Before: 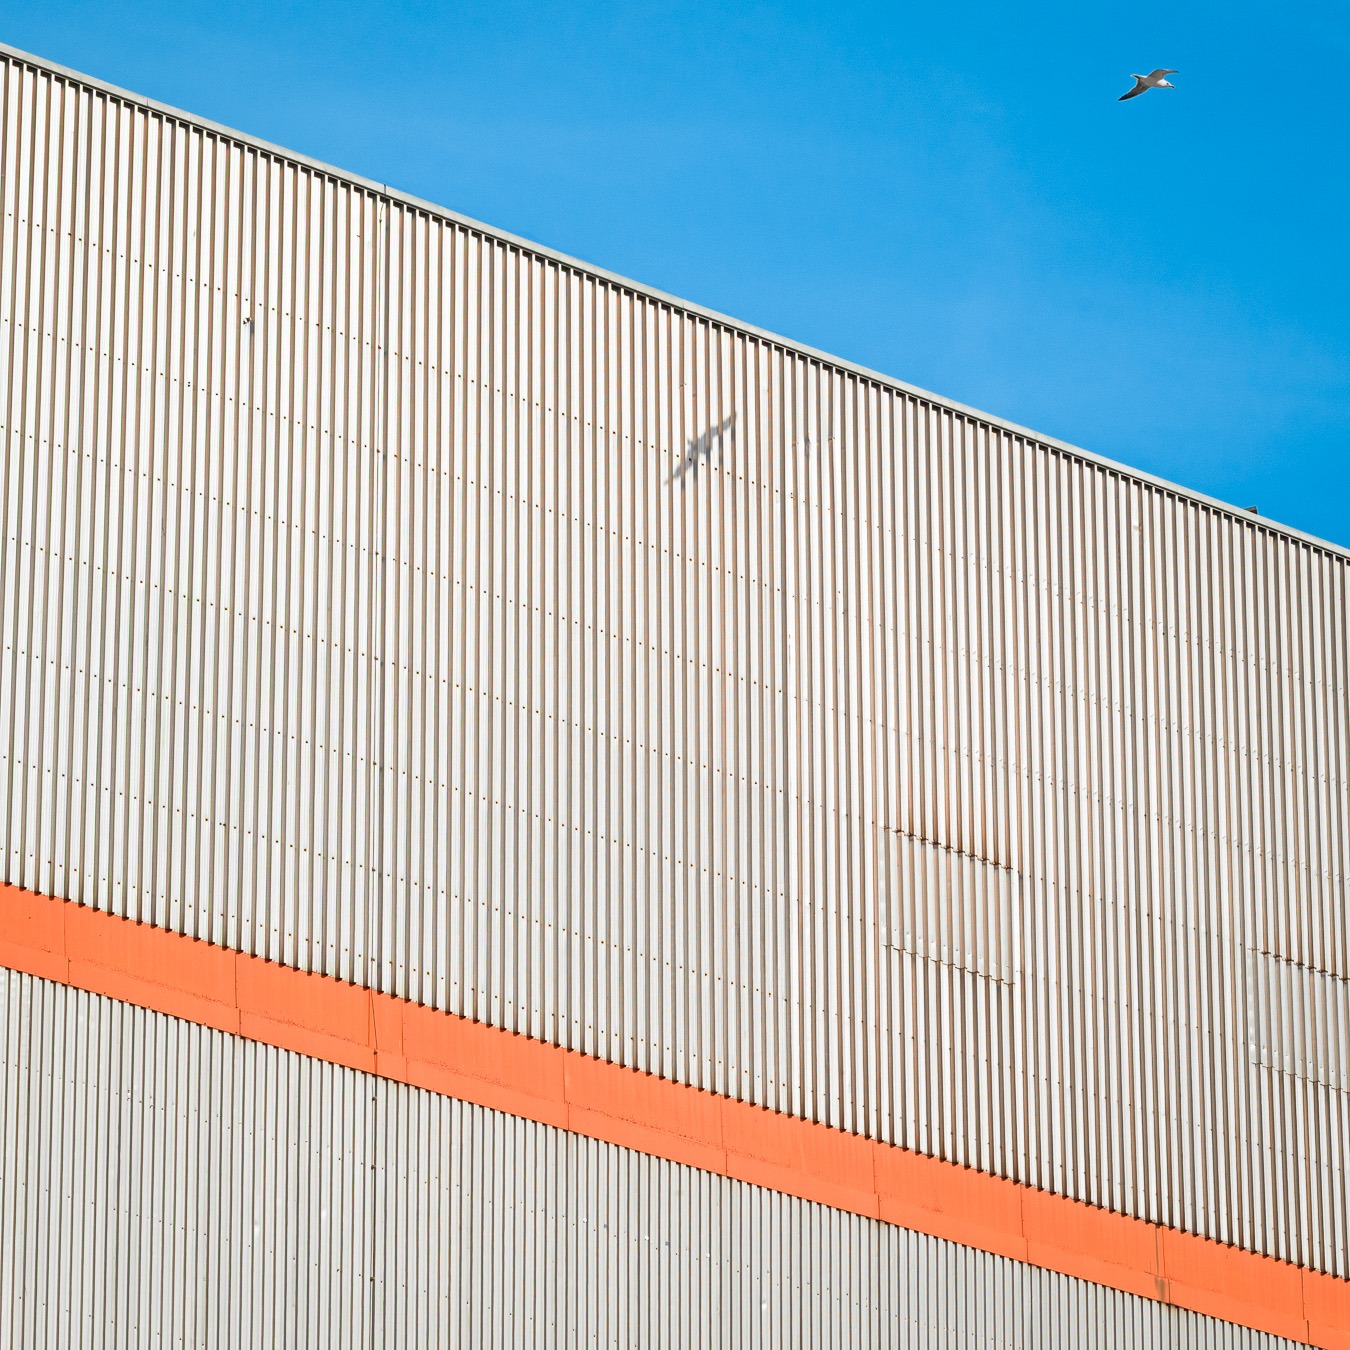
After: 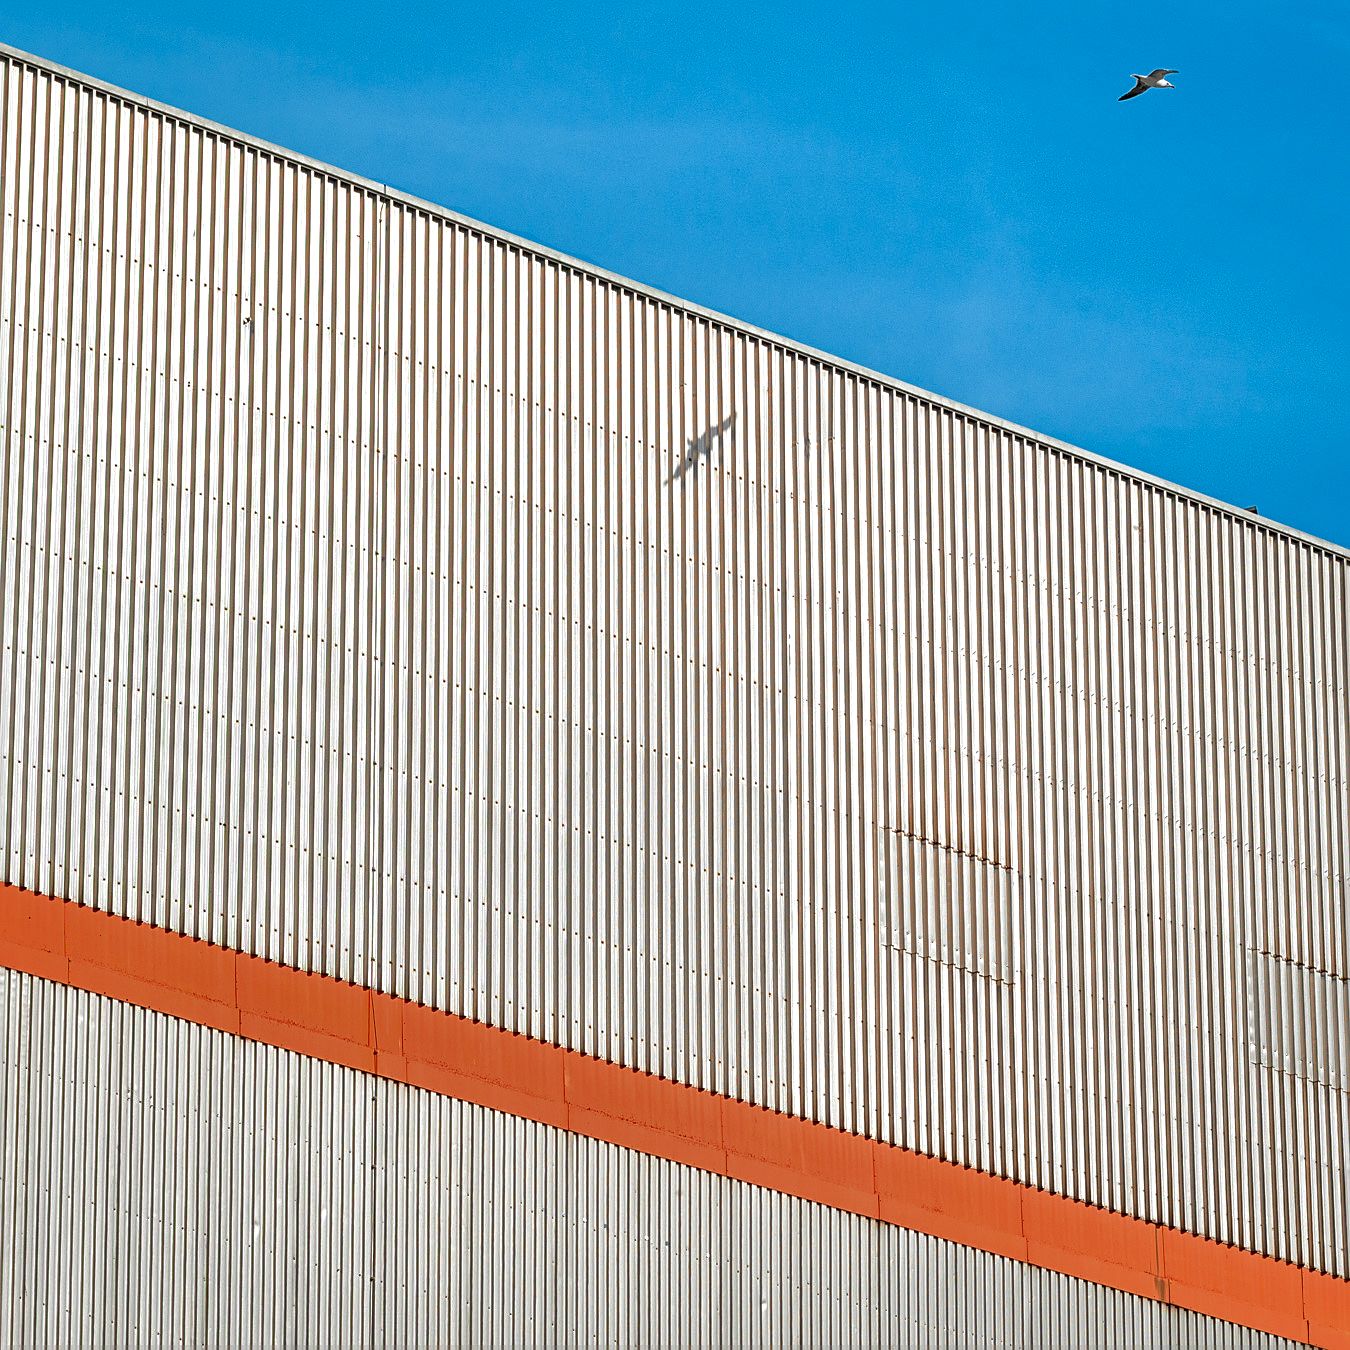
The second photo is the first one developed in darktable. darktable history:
sharpen: on, module defaults
local contrast: highlights 20%, shadows 70%, detail 170%
shadows and highlights: shadows 39.33, highlights -59.77
